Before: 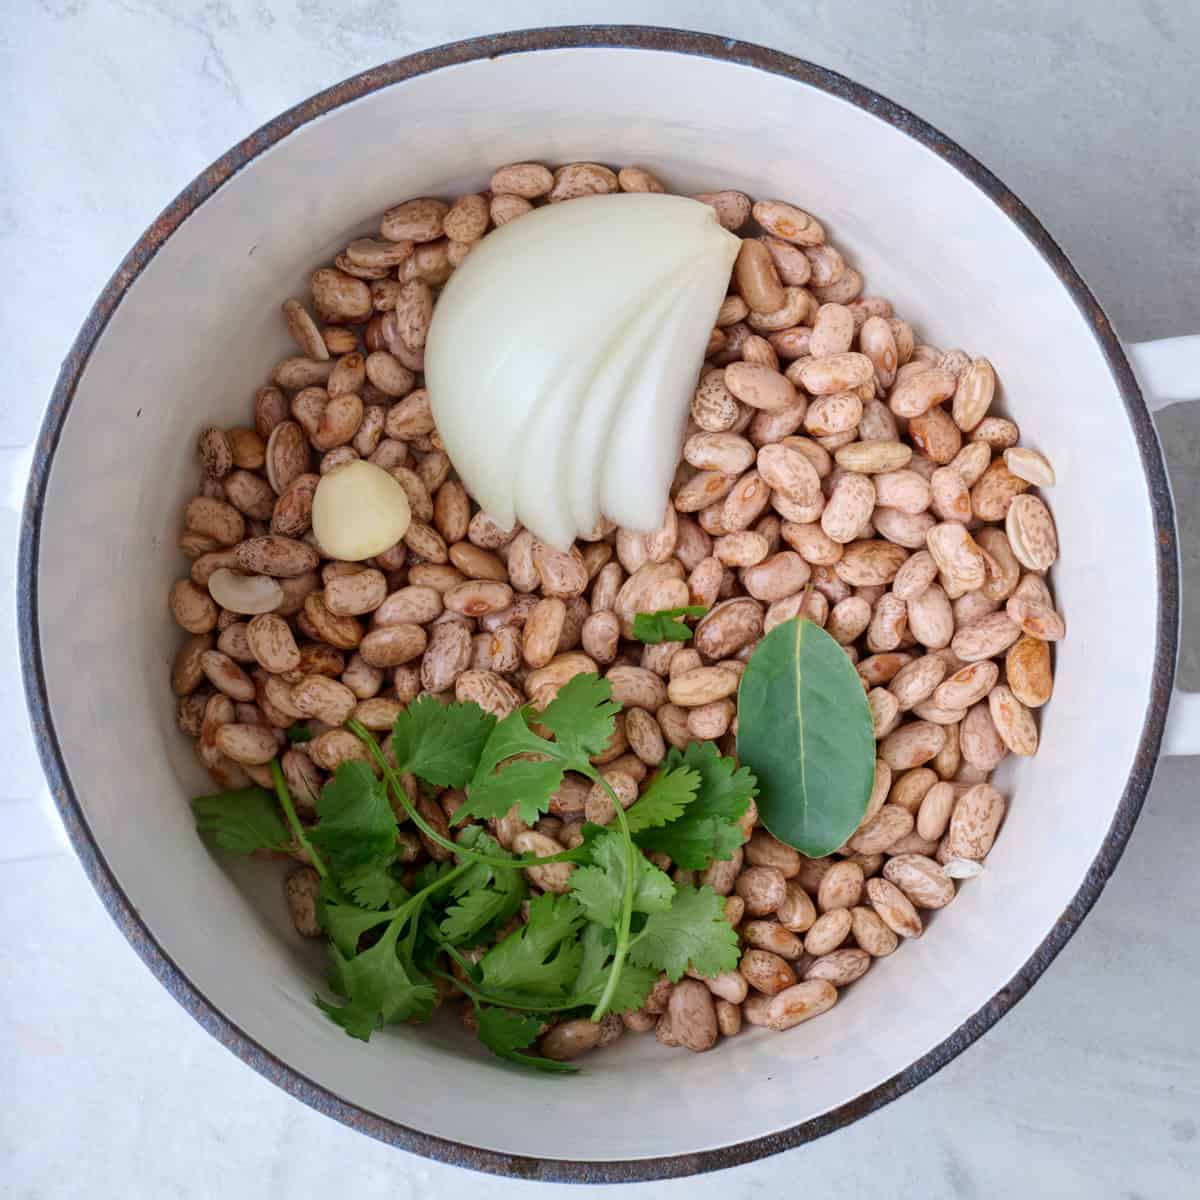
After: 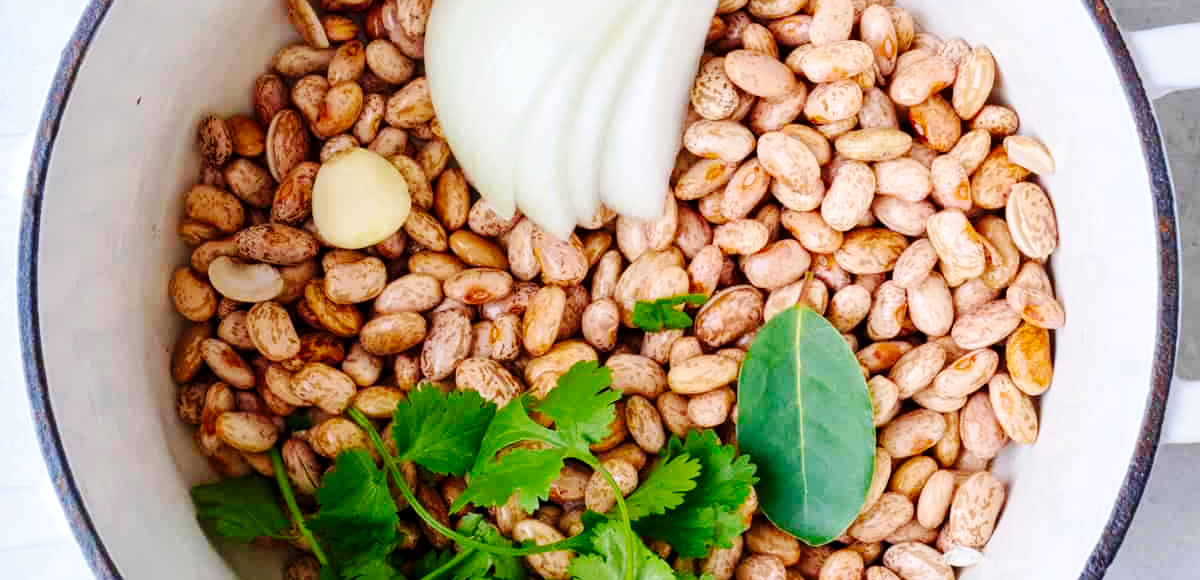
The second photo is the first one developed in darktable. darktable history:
local contrast: highlights 100%, shadows 100%, detail 120%, midtone range 0.2
base curve: curves: ch0 [(0, 0) (0.036, 0.025) (0.121, 0.166) (0.206, 0.329) (0.605, 0.79) (1, 1)], preserve colors none
crop and rotate: top 26.056%, bottom 25.543%
color balance rgb: perceptual saturation grading › global saturation 20%, global vibrance 20%
white balance: emerald 1
